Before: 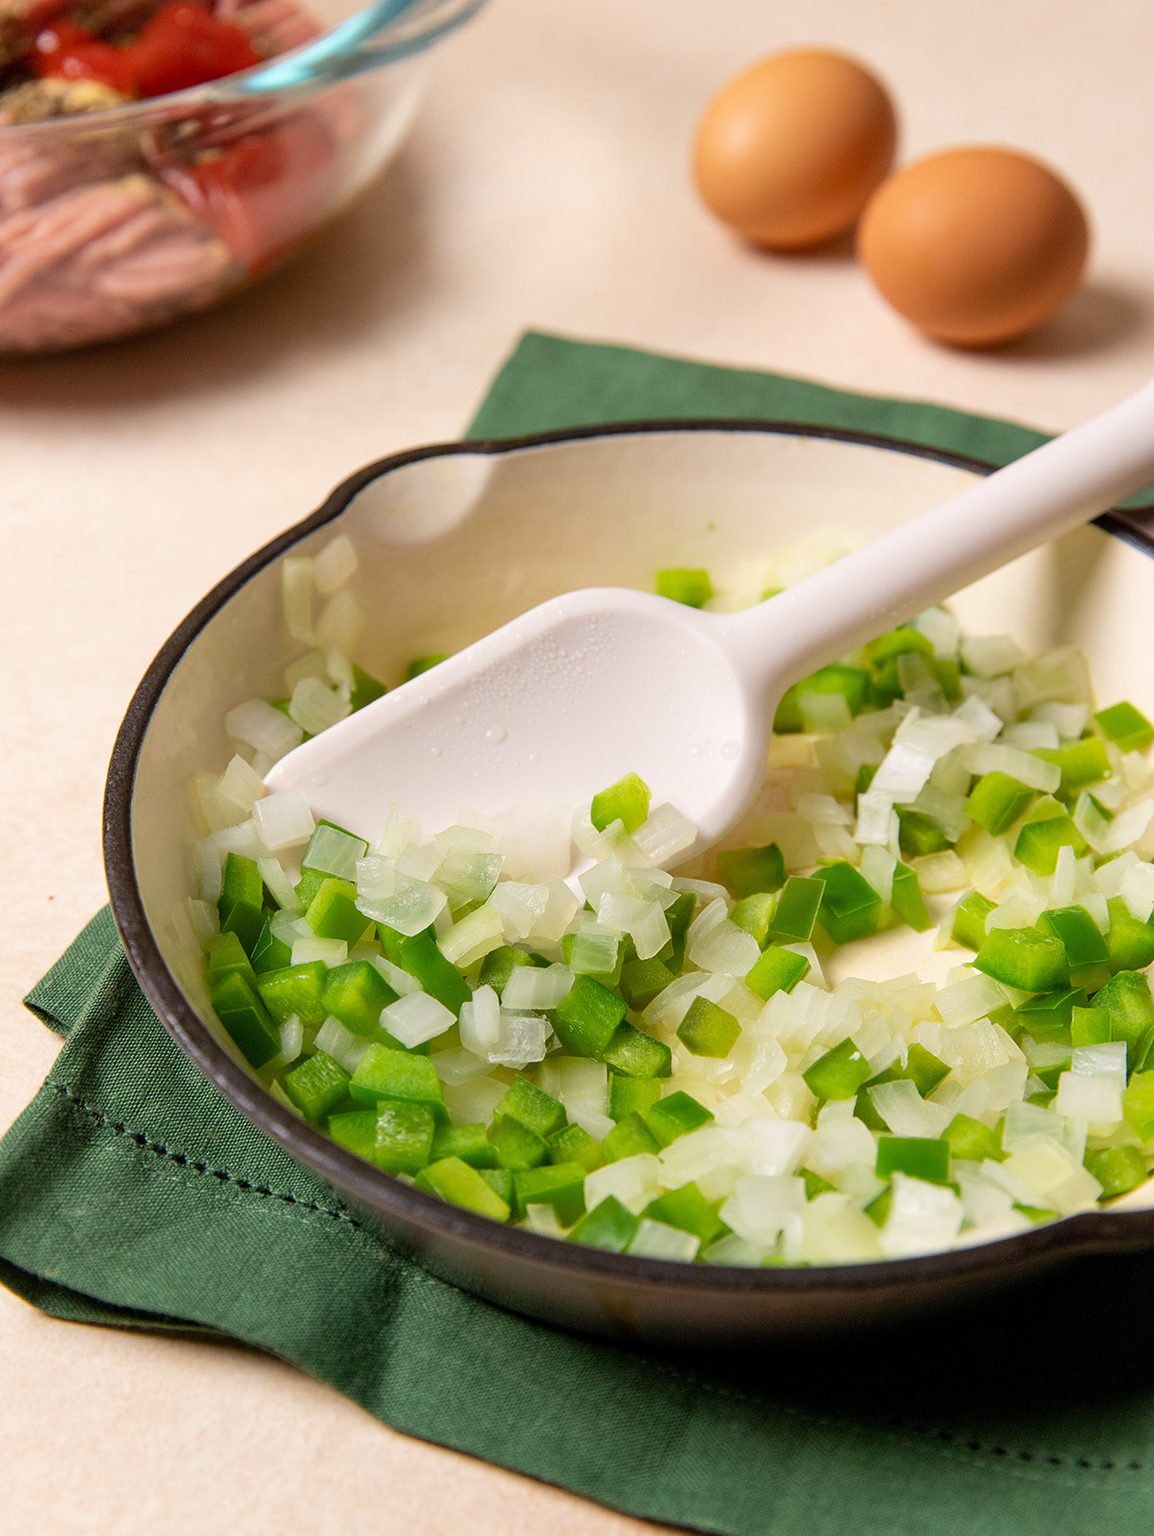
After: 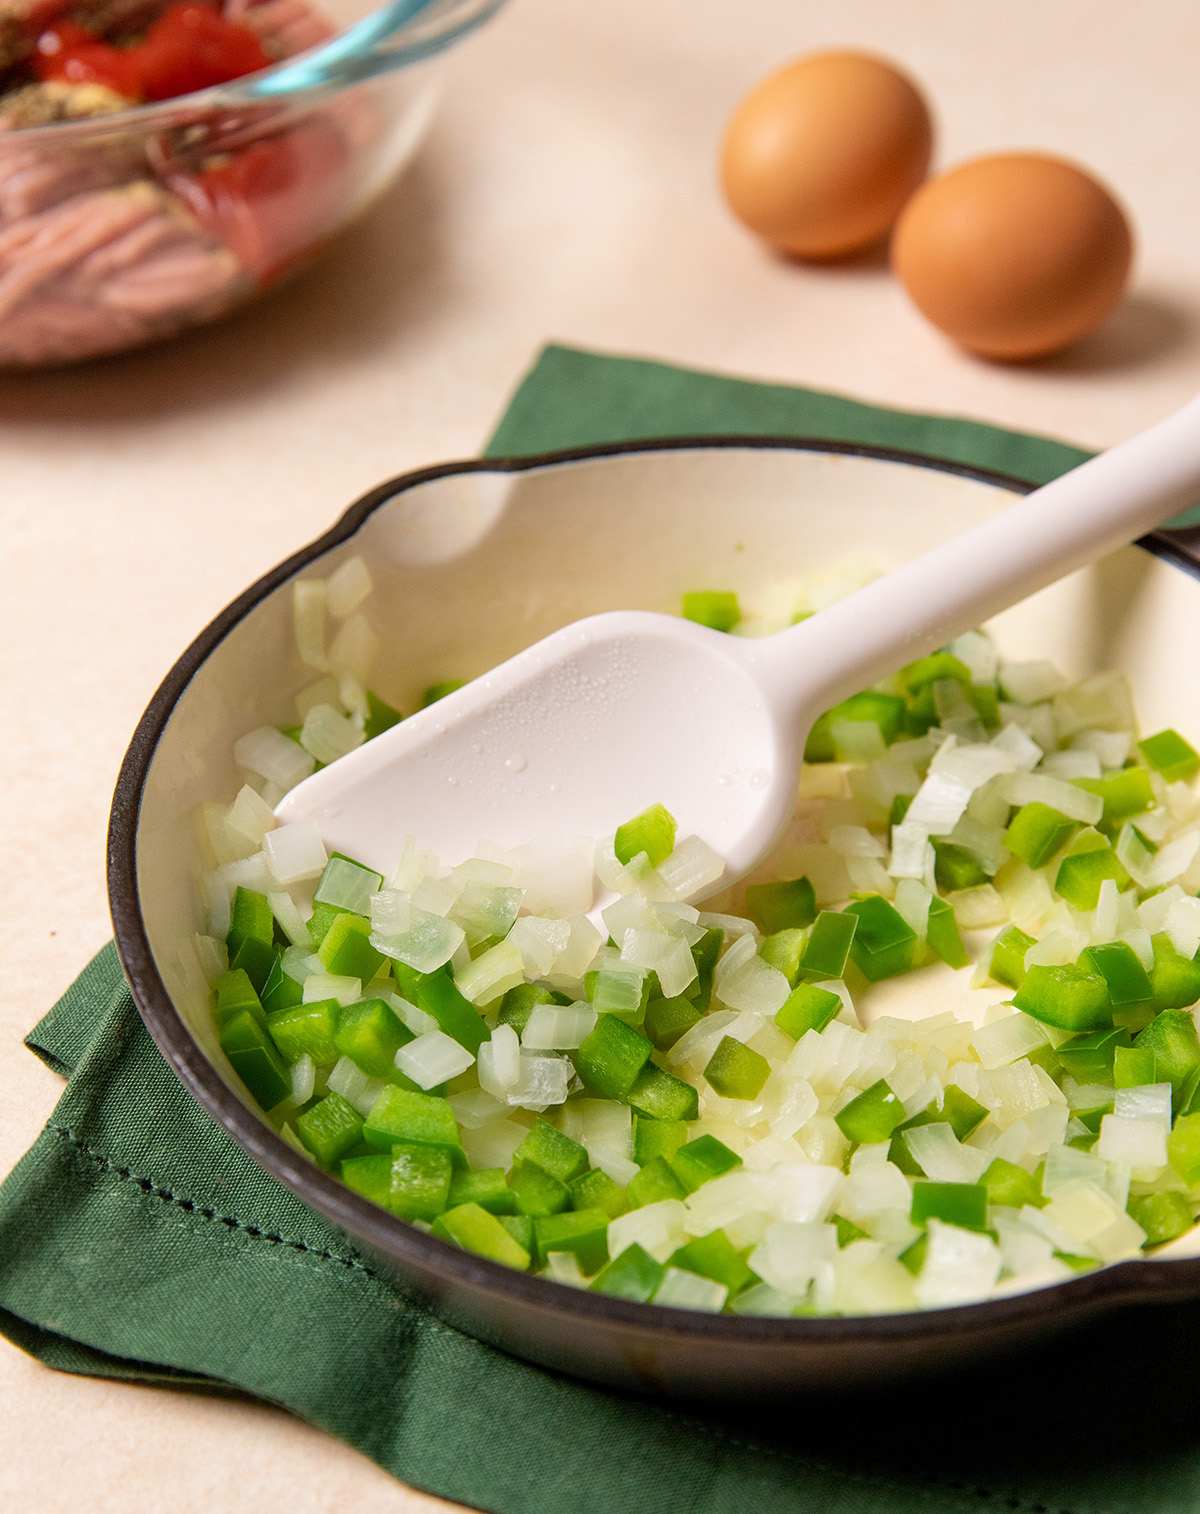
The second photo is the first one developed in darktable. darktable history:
crop and rotate: top 0.013%, bottom 5.127%
